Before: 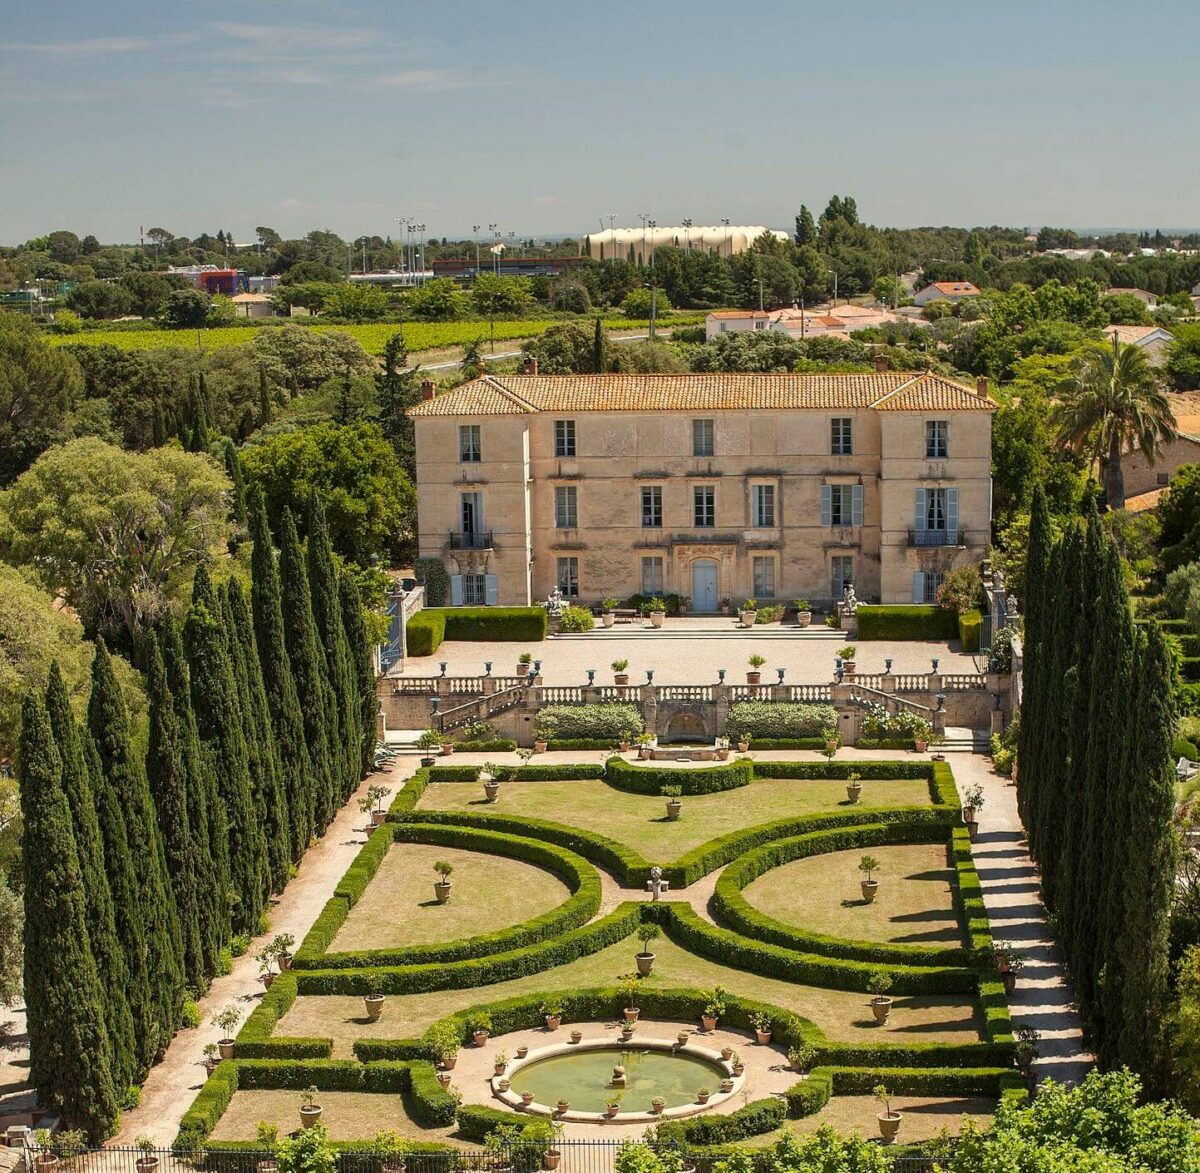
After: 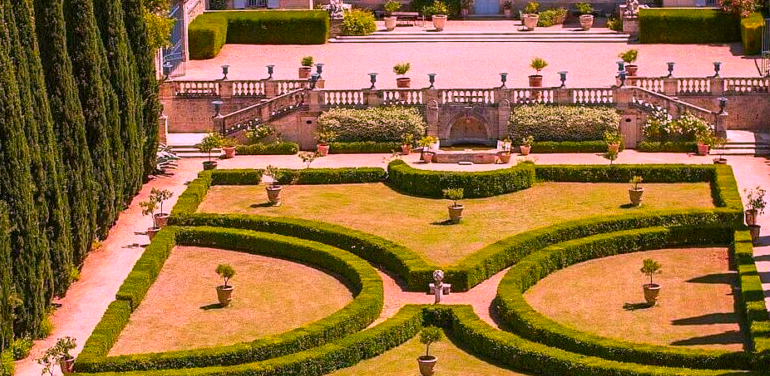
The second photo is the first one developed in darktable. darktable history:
crop: left 18.202%, top 50.946%, right 17.582%, bottom 16.94%
color correction: highlights a* 19.54, highlights b* -11.76, saturation 1.66
